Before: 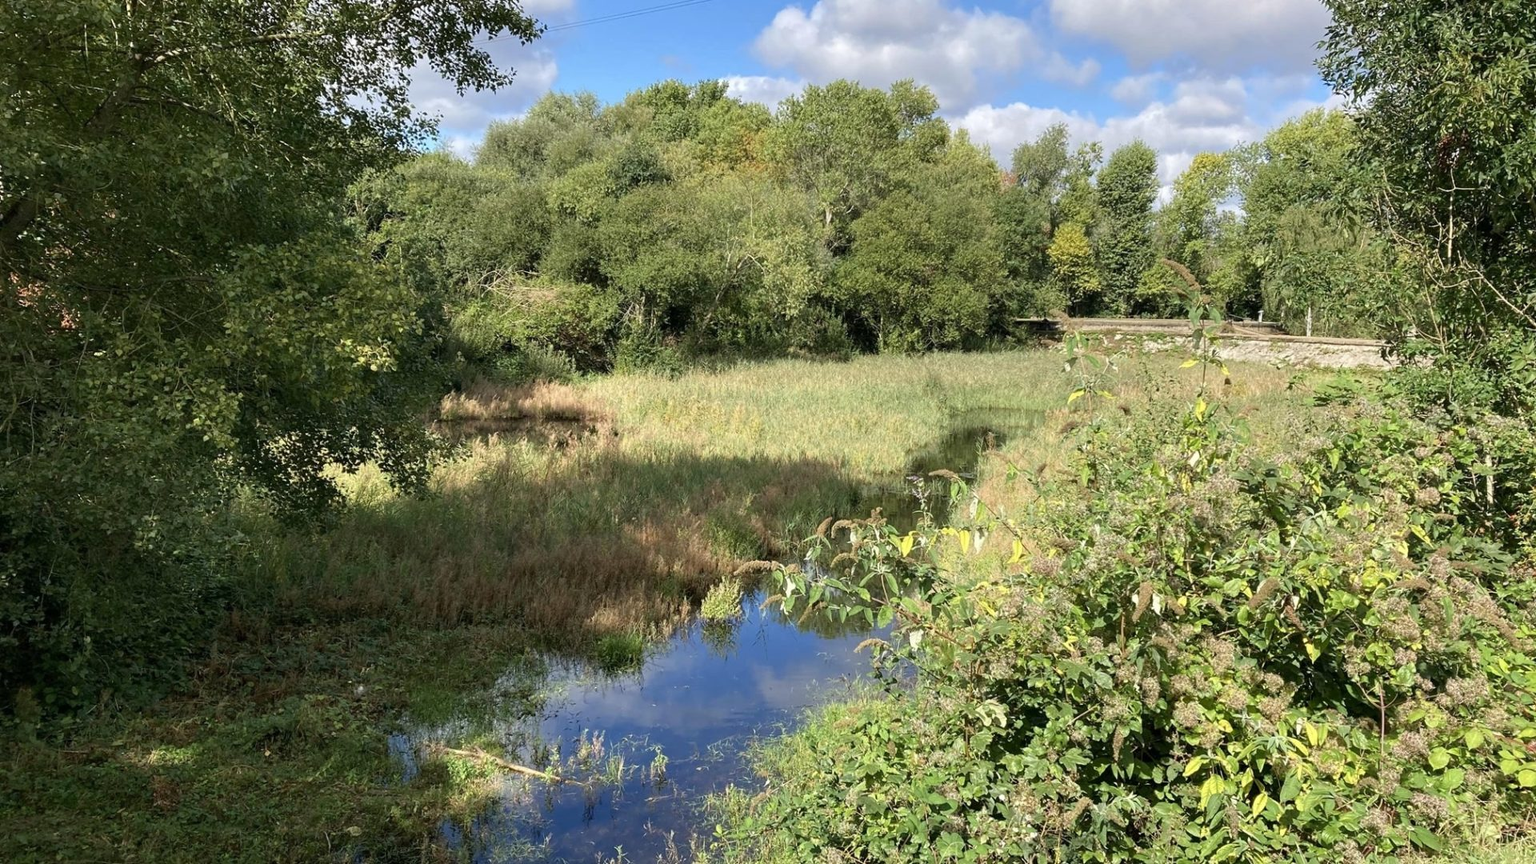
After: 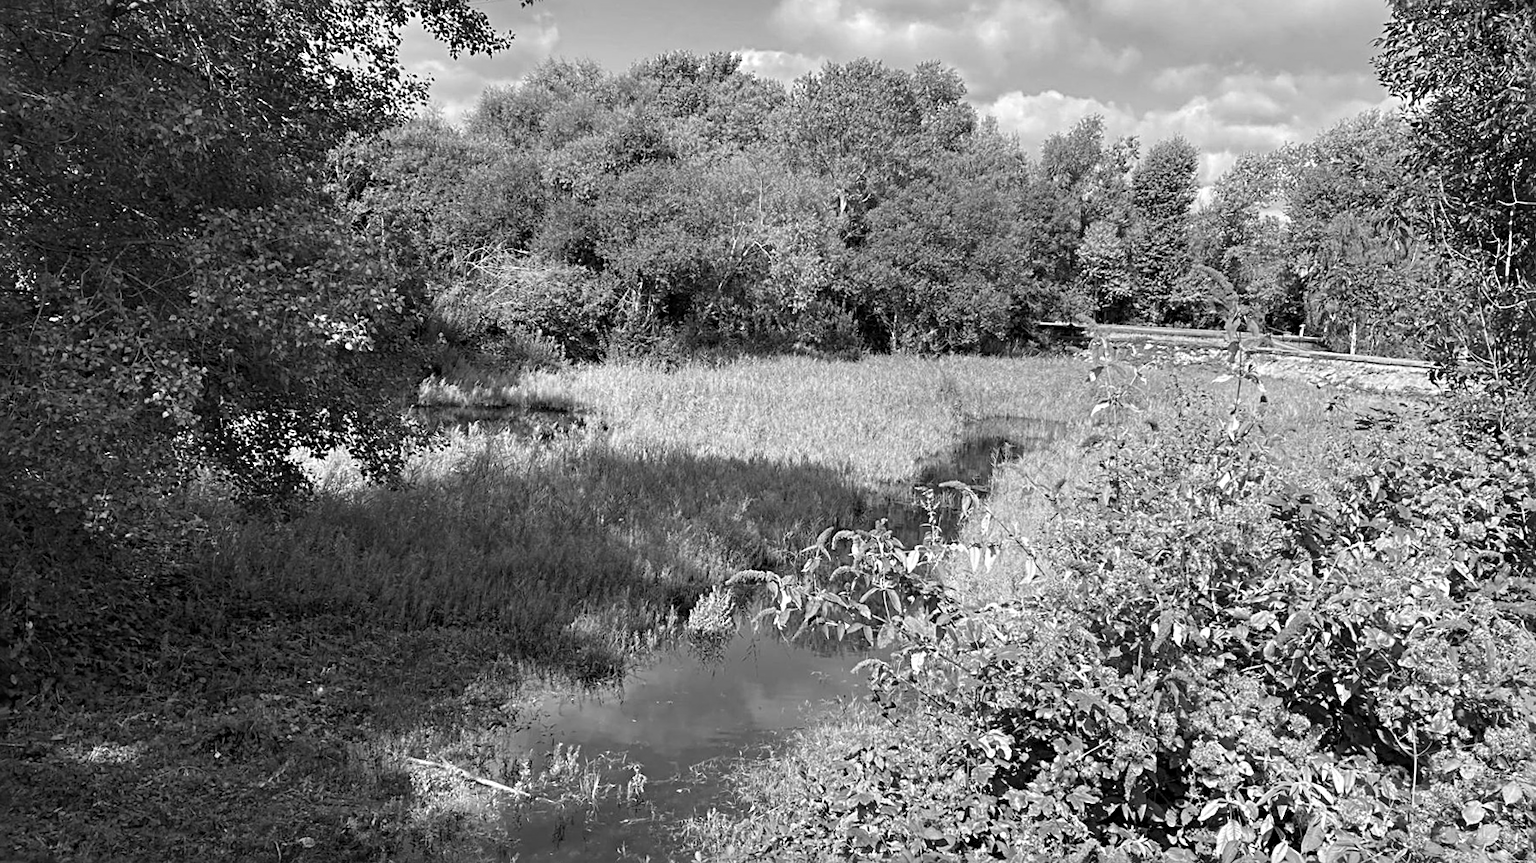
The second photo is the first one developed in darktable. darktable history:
color correction: highlights a* 5.38, highlights b* 5.3, shadows a* -4.26, shadows b* -5.11
crop and rotate: angle -2.38°
sharpen: radius 4
monochrome: on, module defaults
